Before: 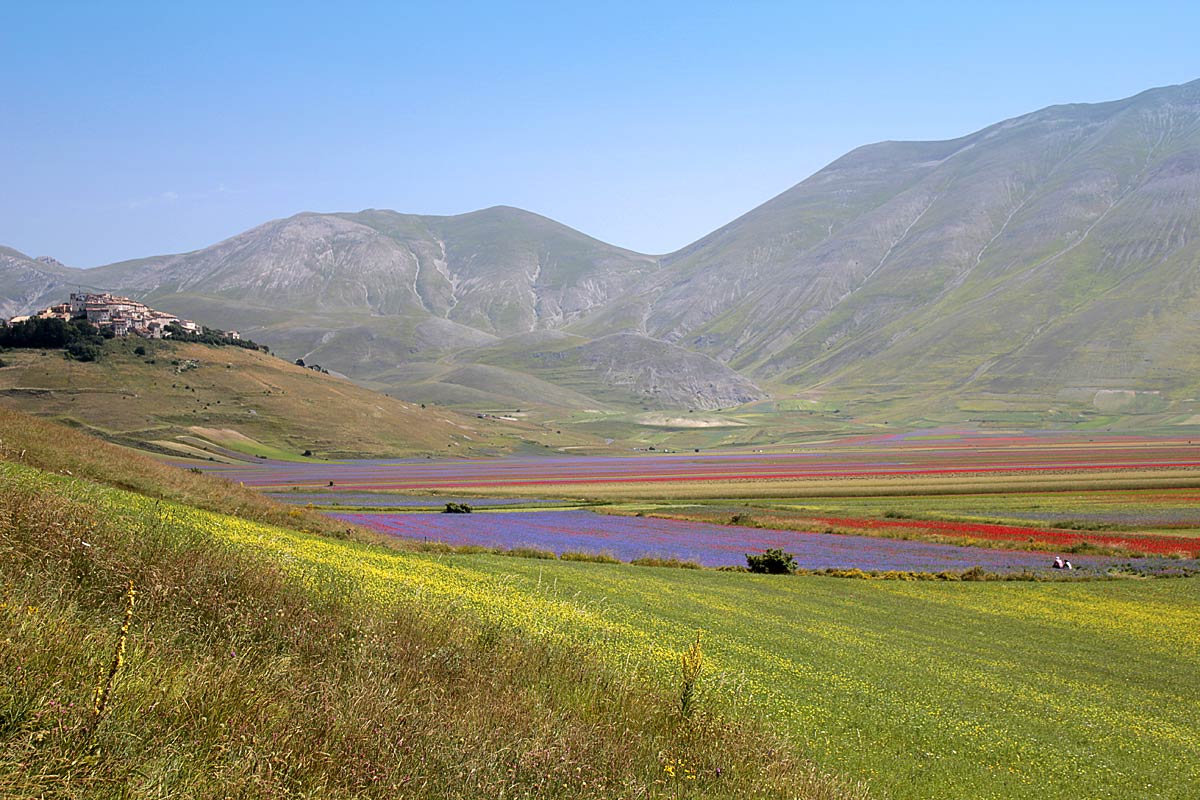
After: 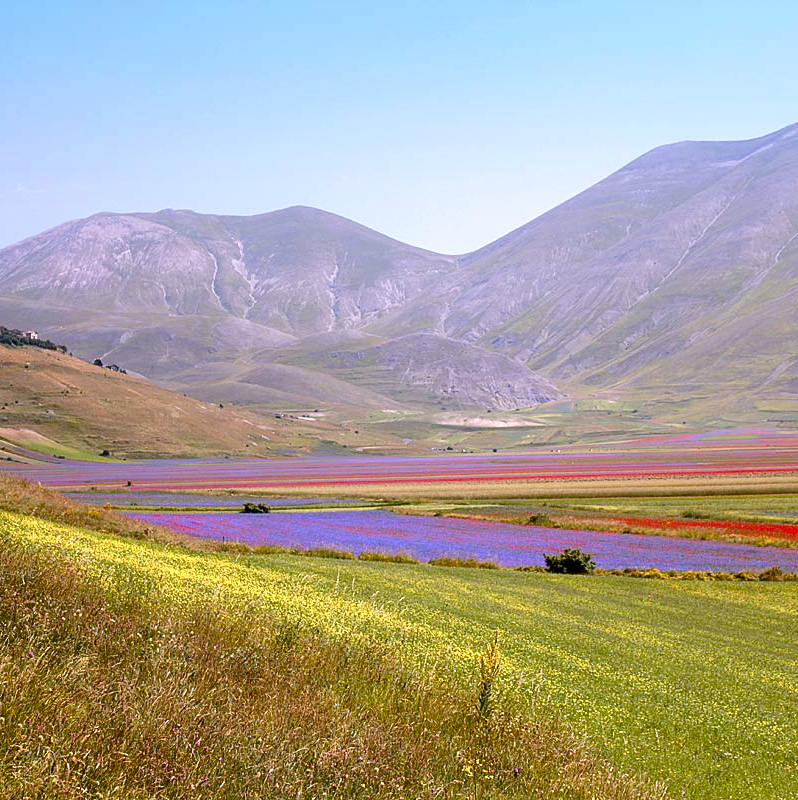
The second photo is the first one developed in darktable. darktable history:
crop: left 16.899%, right 16.556%
white balance: red 1.066, blue 1.119
color balance rgb: linear chroma grading › shadows 32%, linear chroma grading › global chroma -2%, linear chroma grading › mid-tones 4%, perceptual saturation grading › global saturation -2%, perceptual saturation grading › highlights -8%, perceptual saturation grading › mid-tones 8%, perceptual saturation grading › shadows 4%, perceptual brilliance grading › highlights 8%, perceptual brilliance grading › mid-tones 4%, perceptual brilliance grading › shadows 2%, global vibrance 16%, saturation formula JzAzBz (2021)
